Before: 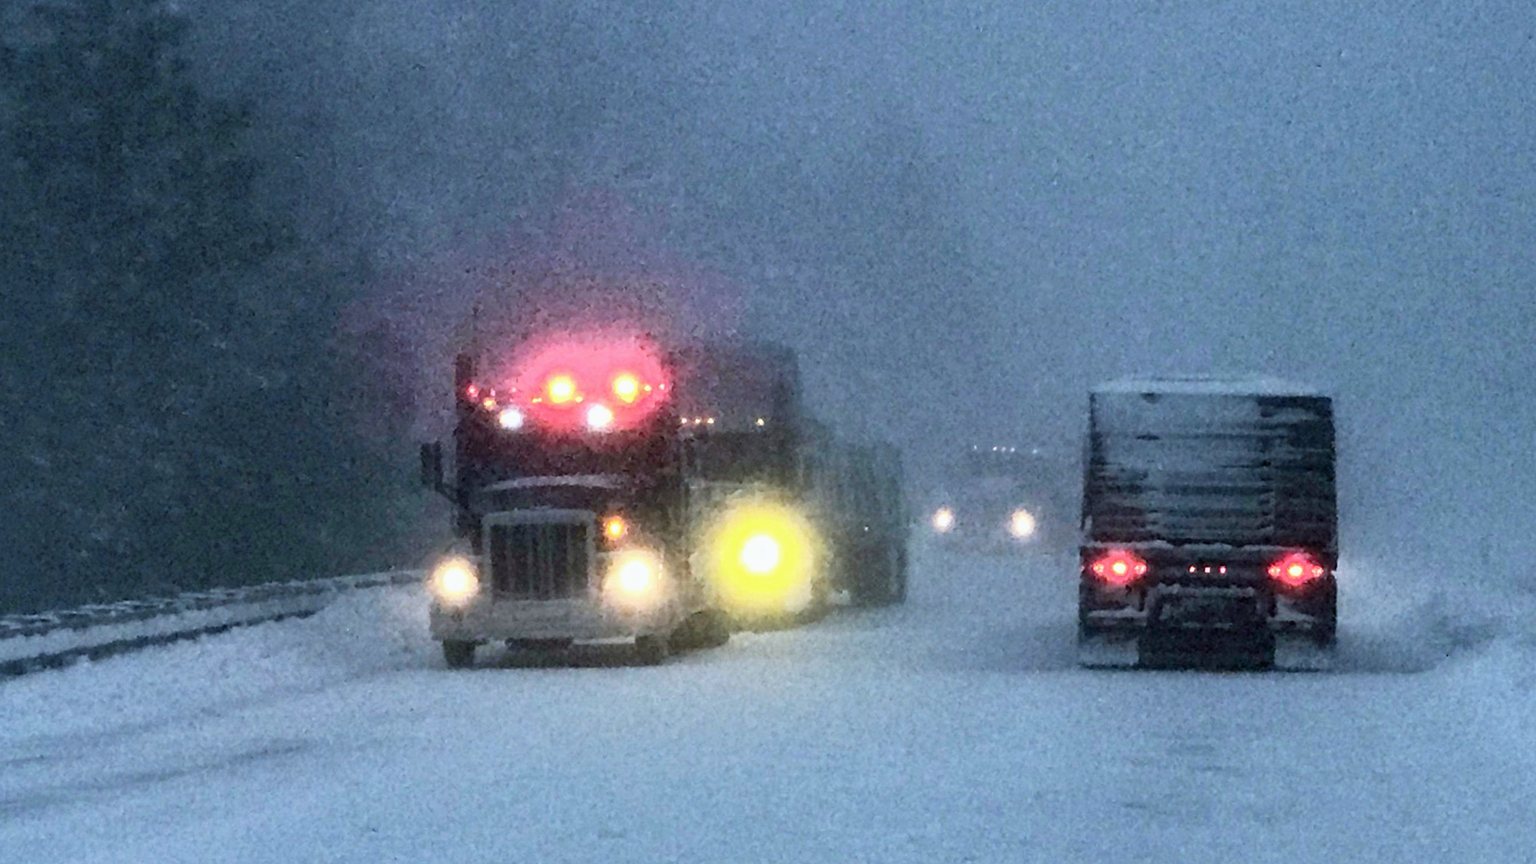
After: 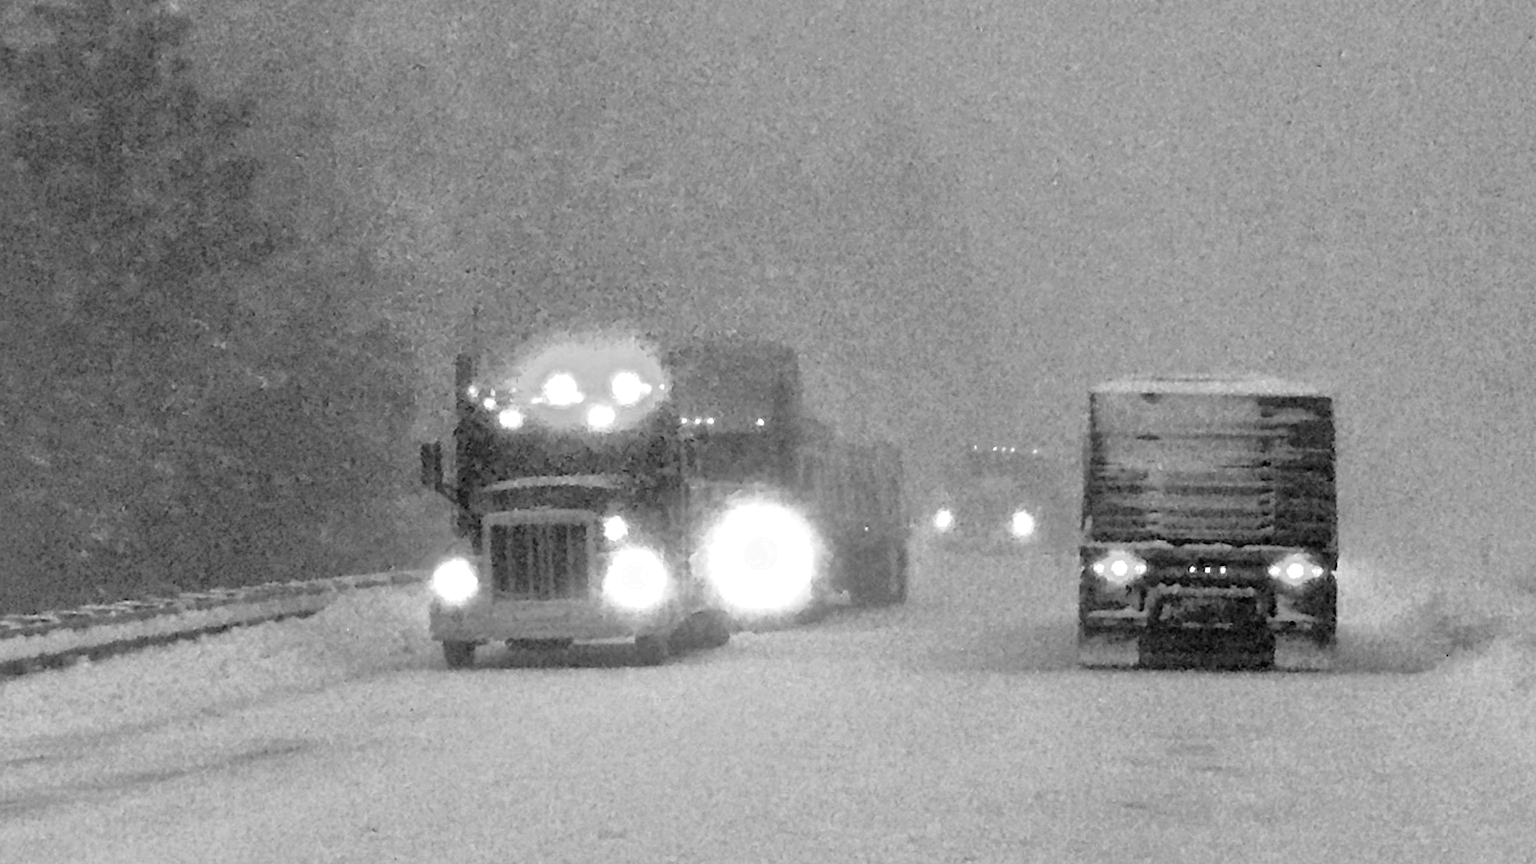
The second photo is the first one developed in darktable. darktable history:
monochrome: a 32, b 64, size 2.3
tone equalizer: -7 EV 0.15 EV, -6 EV 0.6 EV, -5 EV 1.15 EV, -4 EV 1.33 EV, -3 EV 1.15 EV, -2 EV 0.6 EV, -1 EV 0.15 EV, mask exposure compensation -0.5 EV
color zones: curves: ch0 [(0.018, 0.548) (0.197, 0.654) (0.425, 0.447) (0.605, 0.658) (0.732, 0.579)]; ch1 [(0.105, 0.531) (0.224, 0.531) (0.386, 0.39) (0.618, 0.456) (0.732, 0.456) (0.956, 0.421)]; ch2 [(0.039, 0.583) (0.215, 0.465) (0.399, 0.544) (0.465, 0.548) (0.614, 0.447) (0.724, 0.43) (0.882, 0.623) (0.956, 0.632)]
